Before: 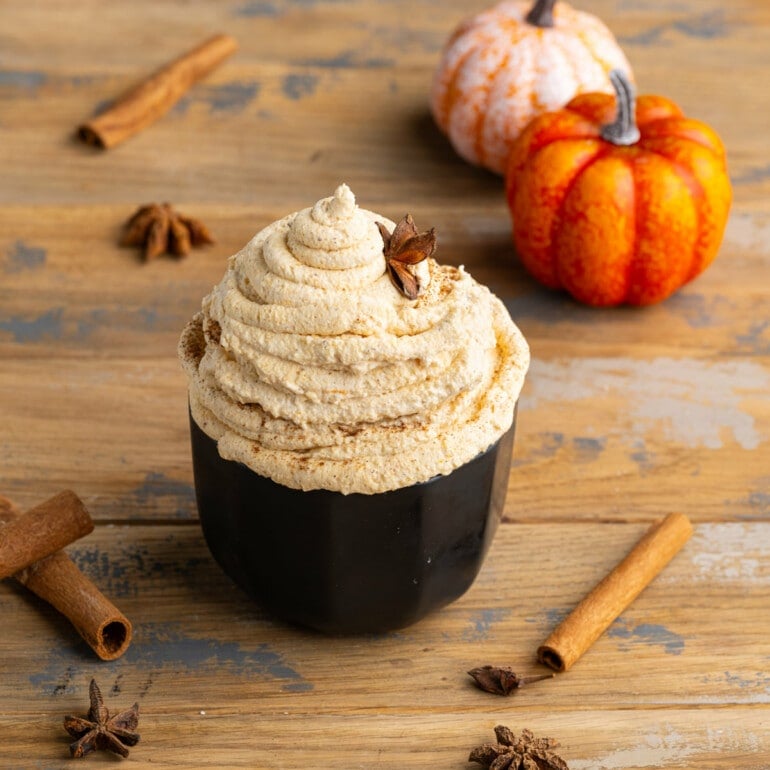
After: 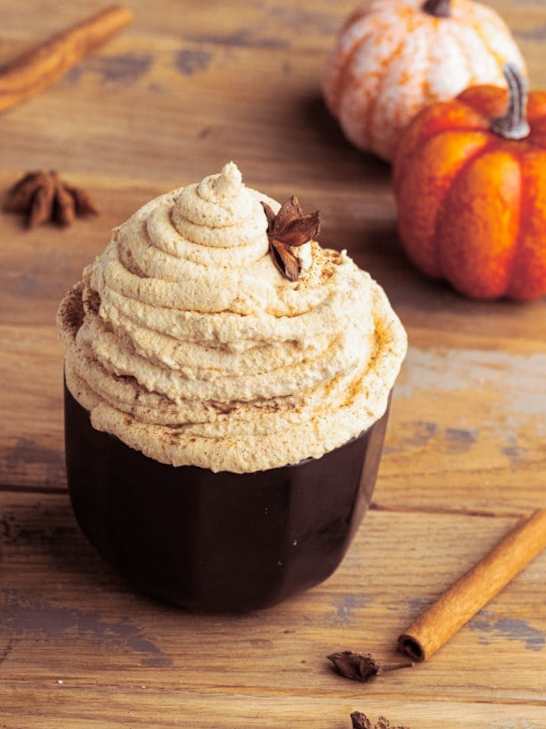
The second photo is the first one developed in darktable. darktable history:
crop and rotate: angle -3.27°, left 14.277%, top 0.028%, right 10.766%, bottom 0.028%
split-toning: shadows › saturation 0.41, highlights › saturation 0, compress 33.55%
